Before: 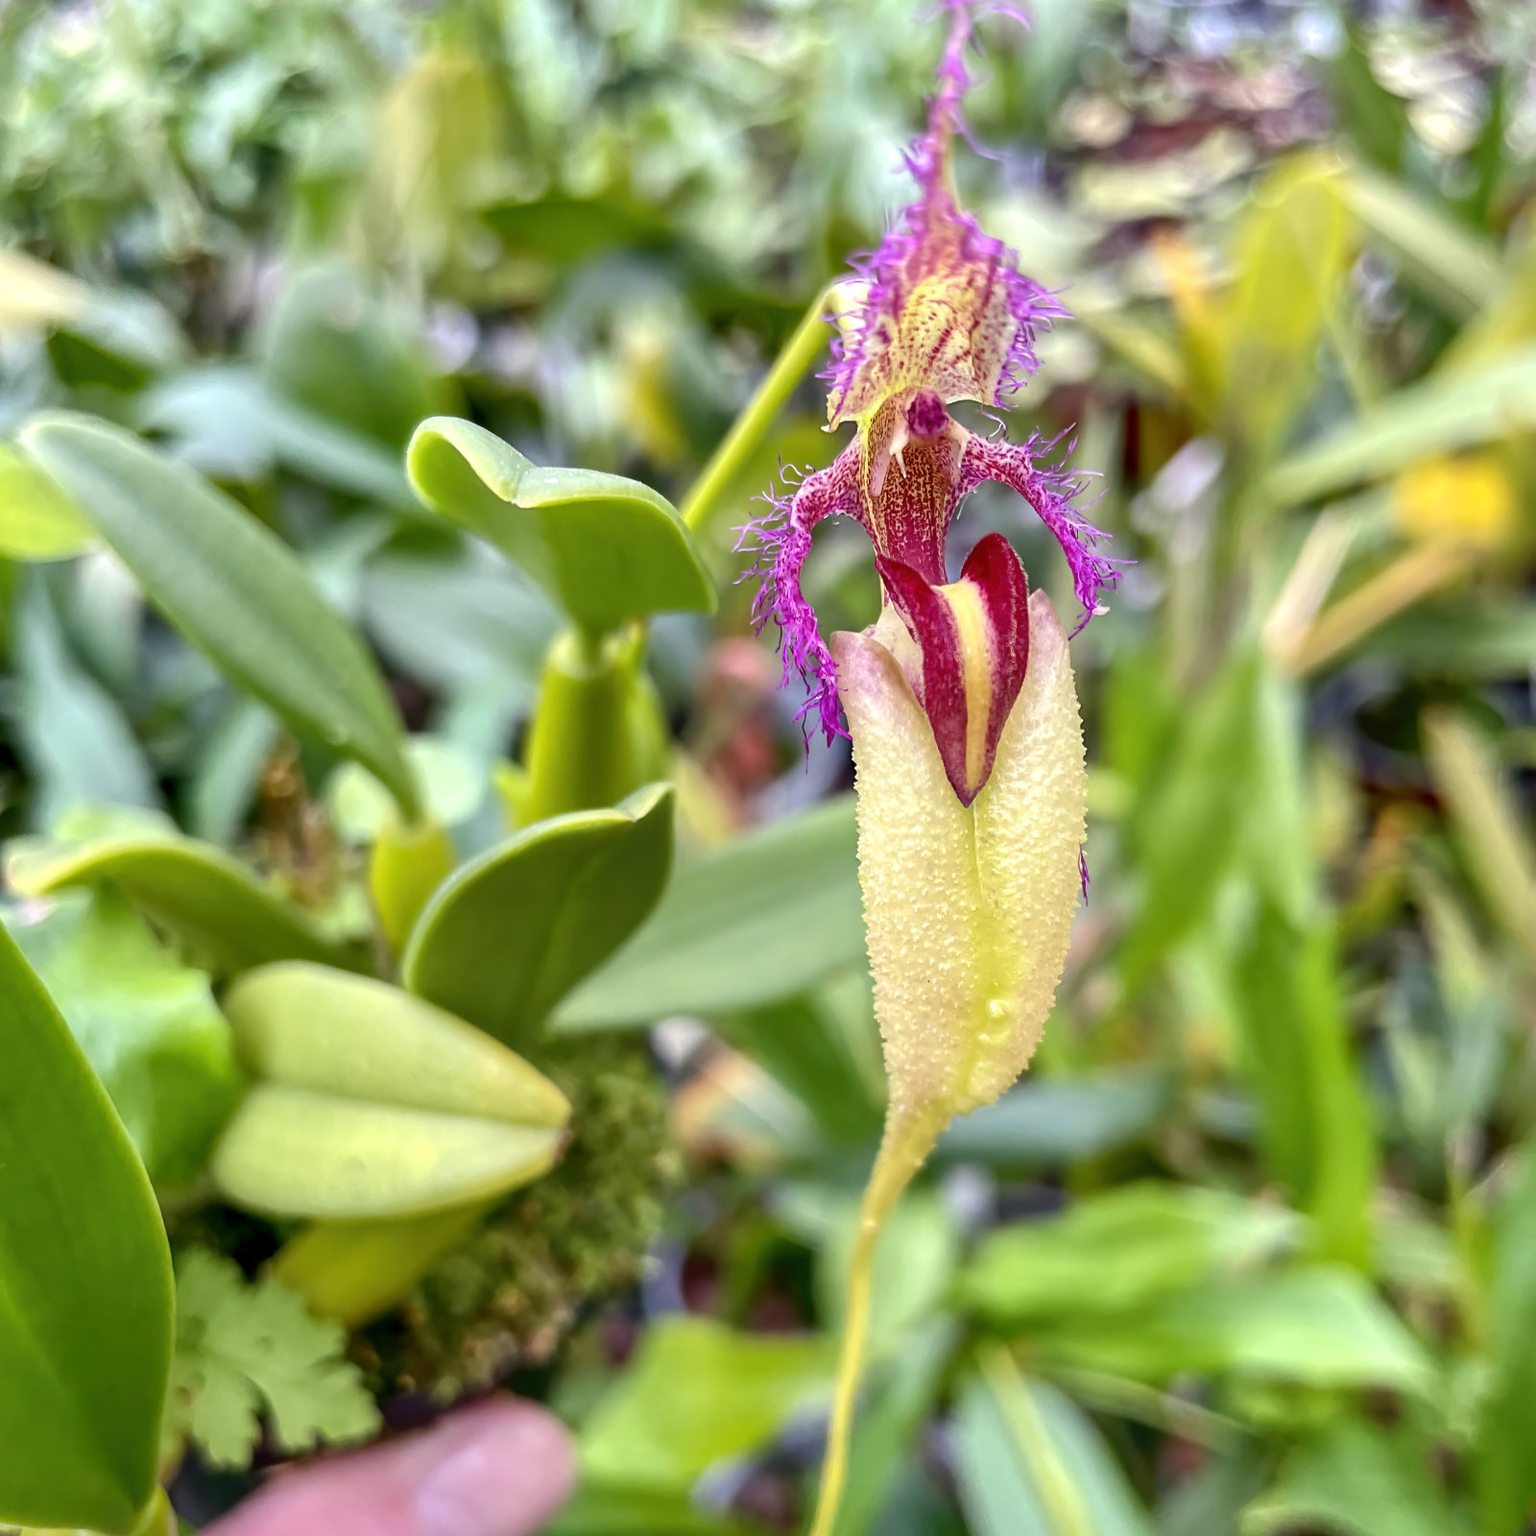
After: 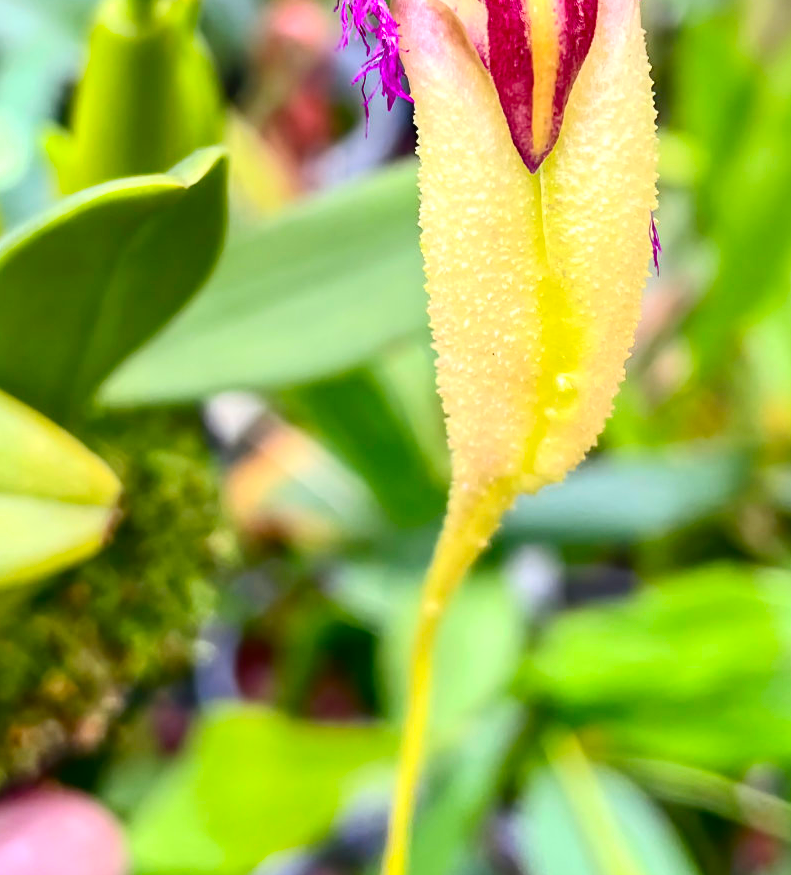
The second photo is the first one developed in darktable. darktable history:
crop: left 29.672%, top 41.786%, right 20.851%, bottom 3.487%
contrast brightness saturation: contrast 0.23, brightness 0.1, saturation 0.29
